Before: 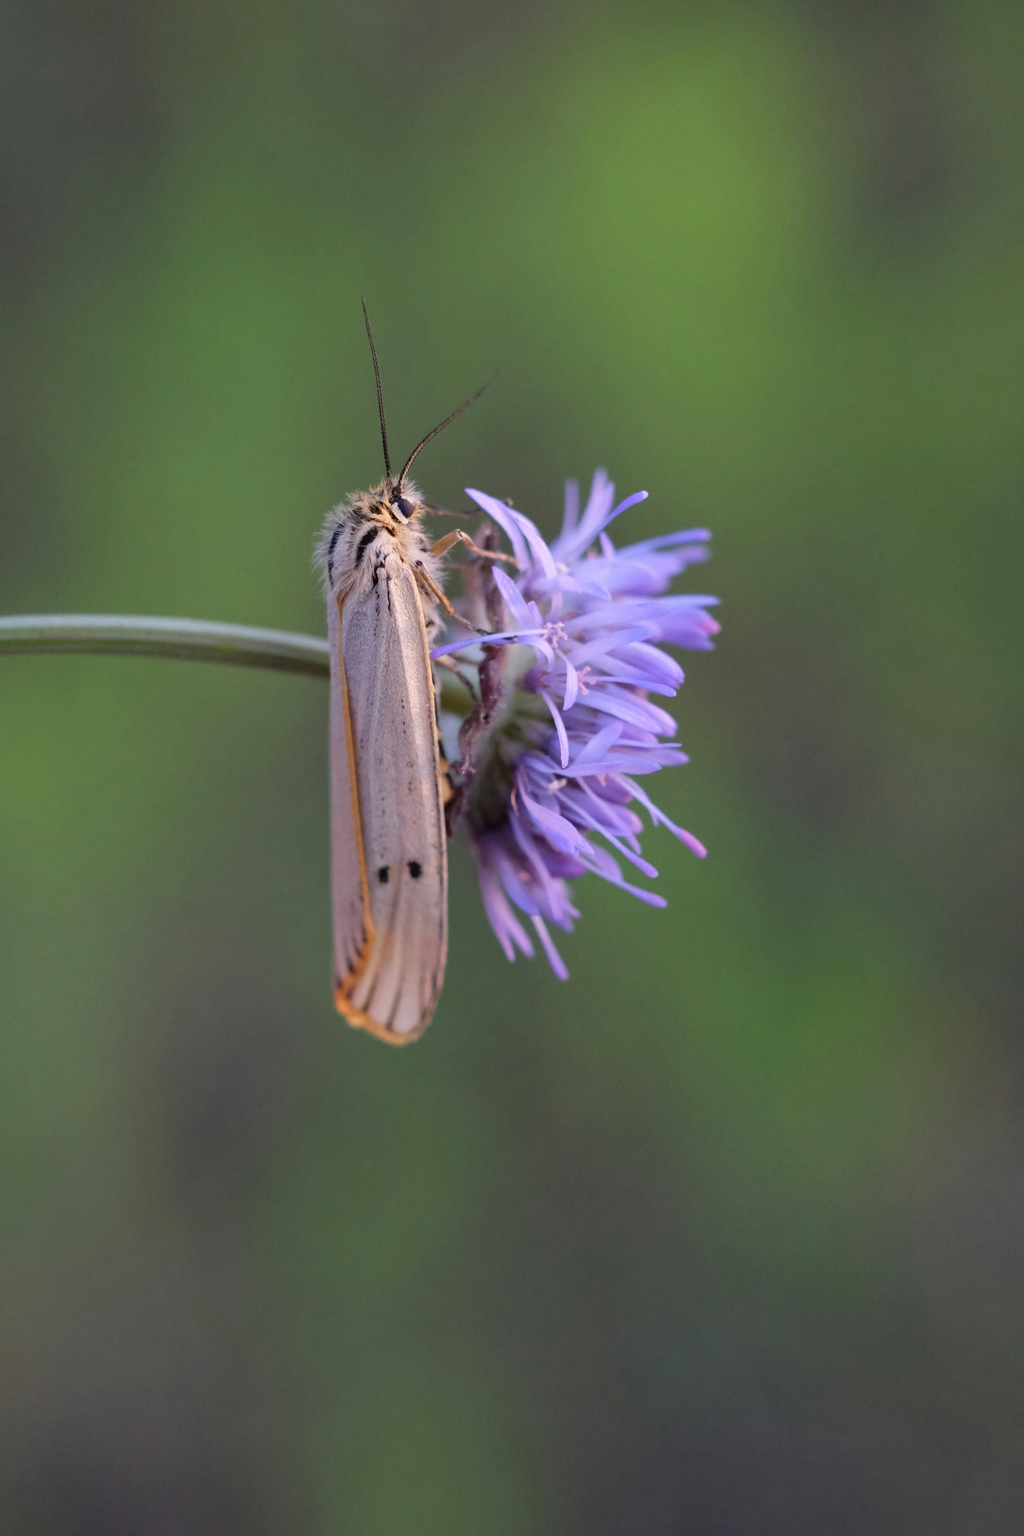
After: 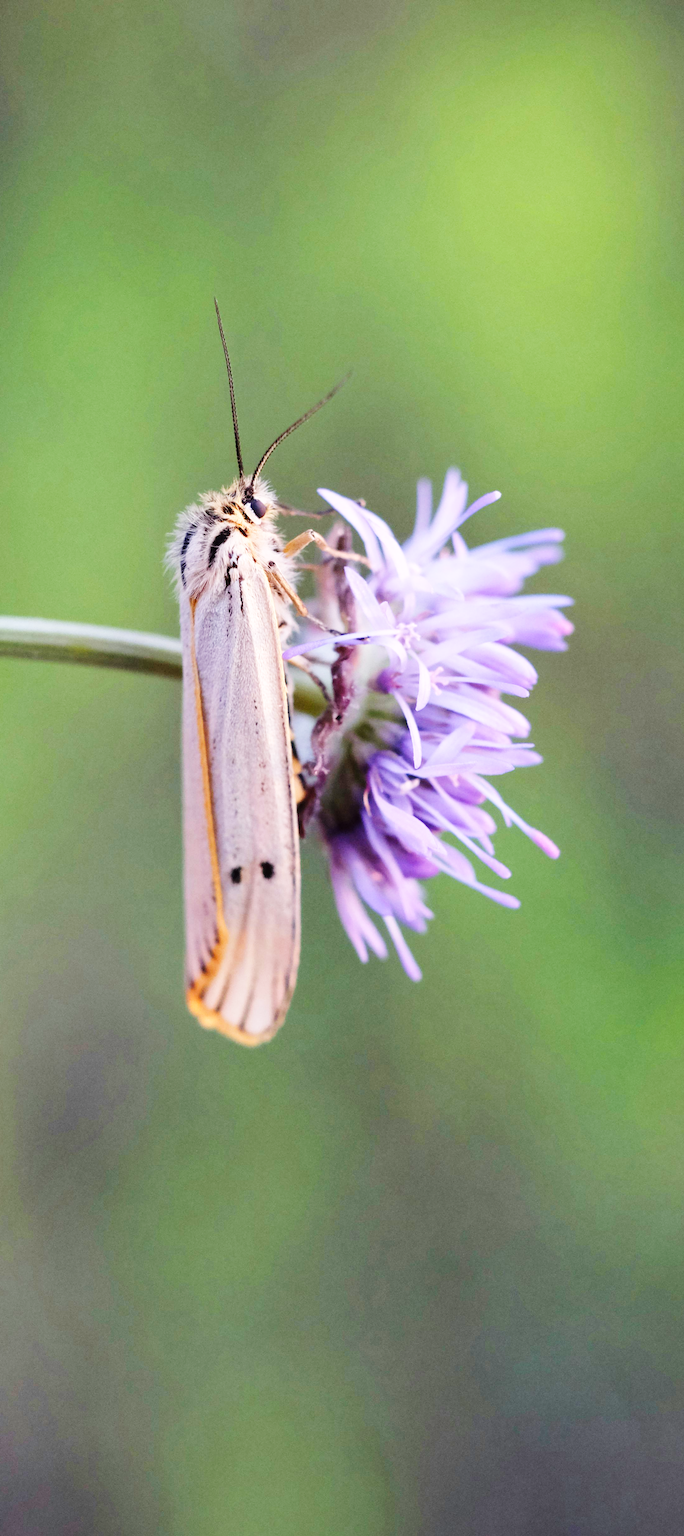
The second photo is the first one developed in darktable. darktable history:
crop and rotate: left 14.431%, right 18.724%
base curve: curves: ch0 [(0, 0.003) (0.001, 0.002) (0.006, 0.004) (0.02, 0.022) (0.048, 0.086) (0.094, 0.234) (0.162, 0.431) (0.258, 0.629) (0.385, 0.8) (0.548, 0.918) (0.751, 0.988) (1, 1)], preserve colors none
